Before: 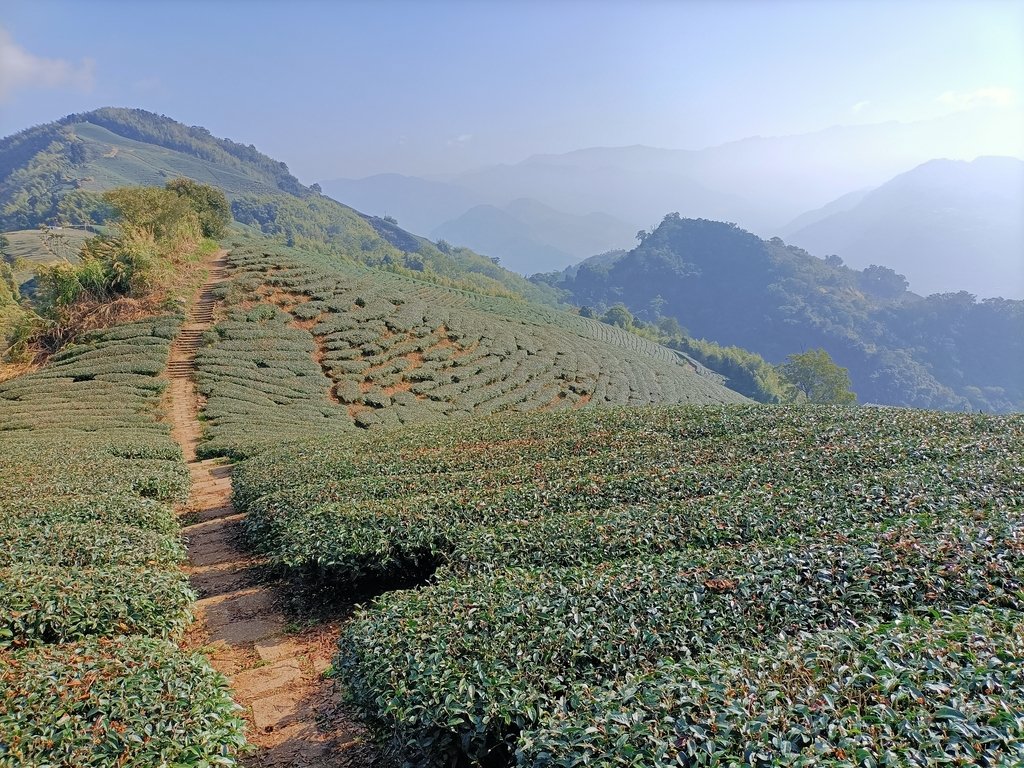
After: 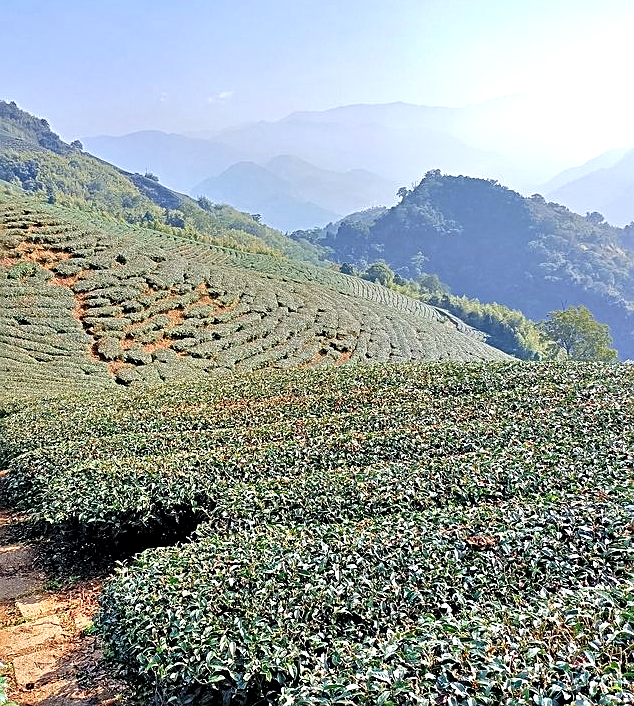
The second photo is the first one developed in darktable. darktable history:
exposure: black level correction -0.002, exposure 0.543 EV, compensate highlight preservation false
sharpen: on, module defaults
crop and rotate: left 23.398%, top 5.622%, right 14.676%, bottom 2.366%
contrast equalizer: y [[0.6 ×6], [0.55 ×6], [0 ×6], [0 ×6], [0 ×6]]
